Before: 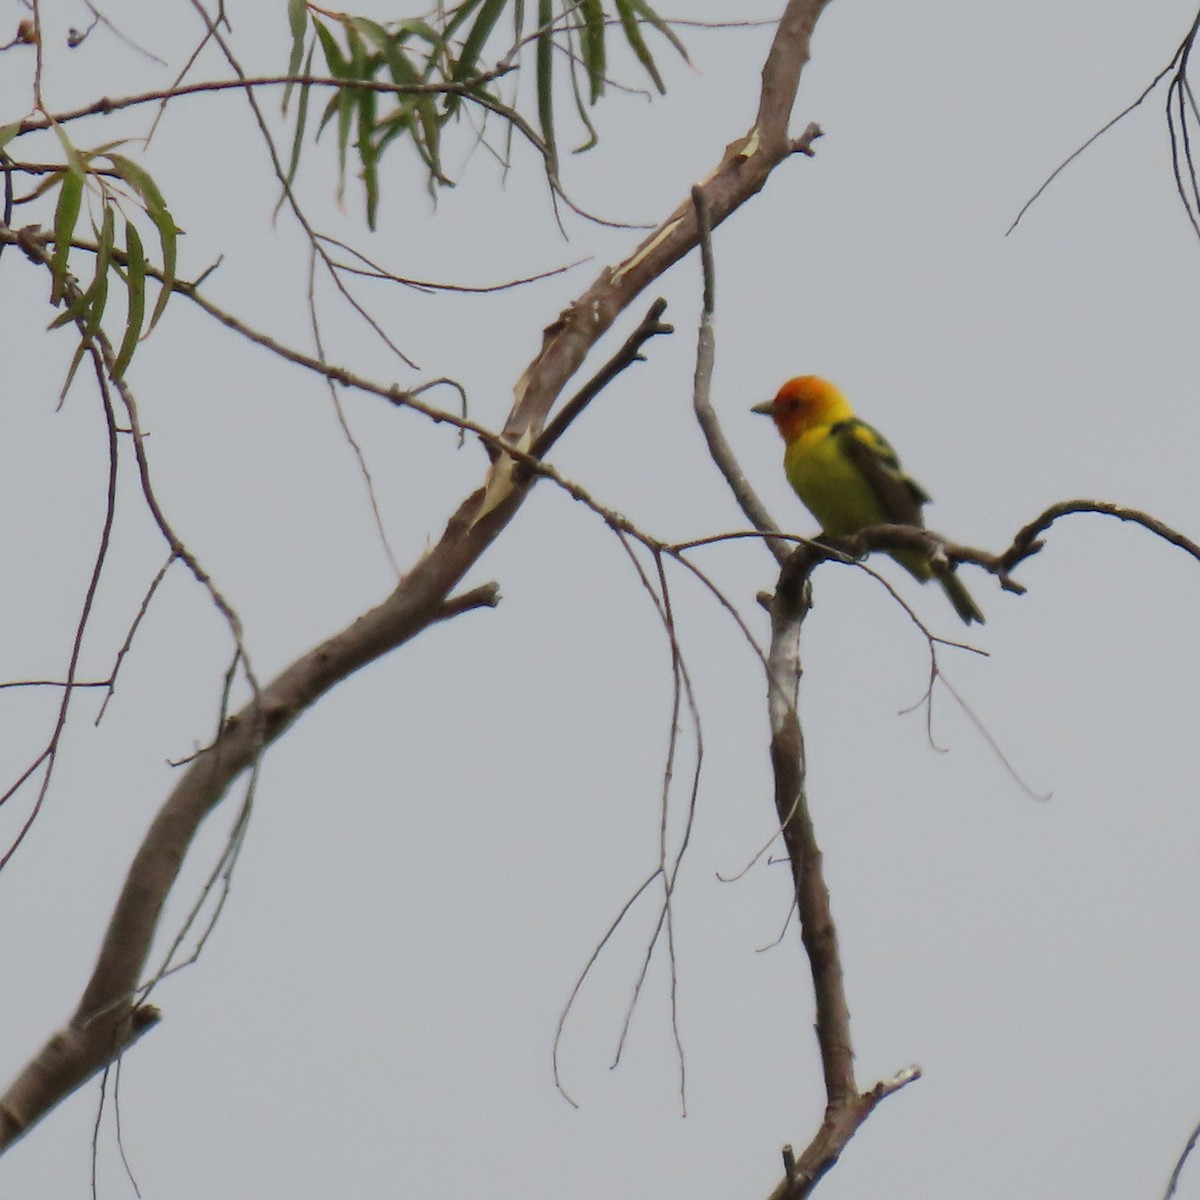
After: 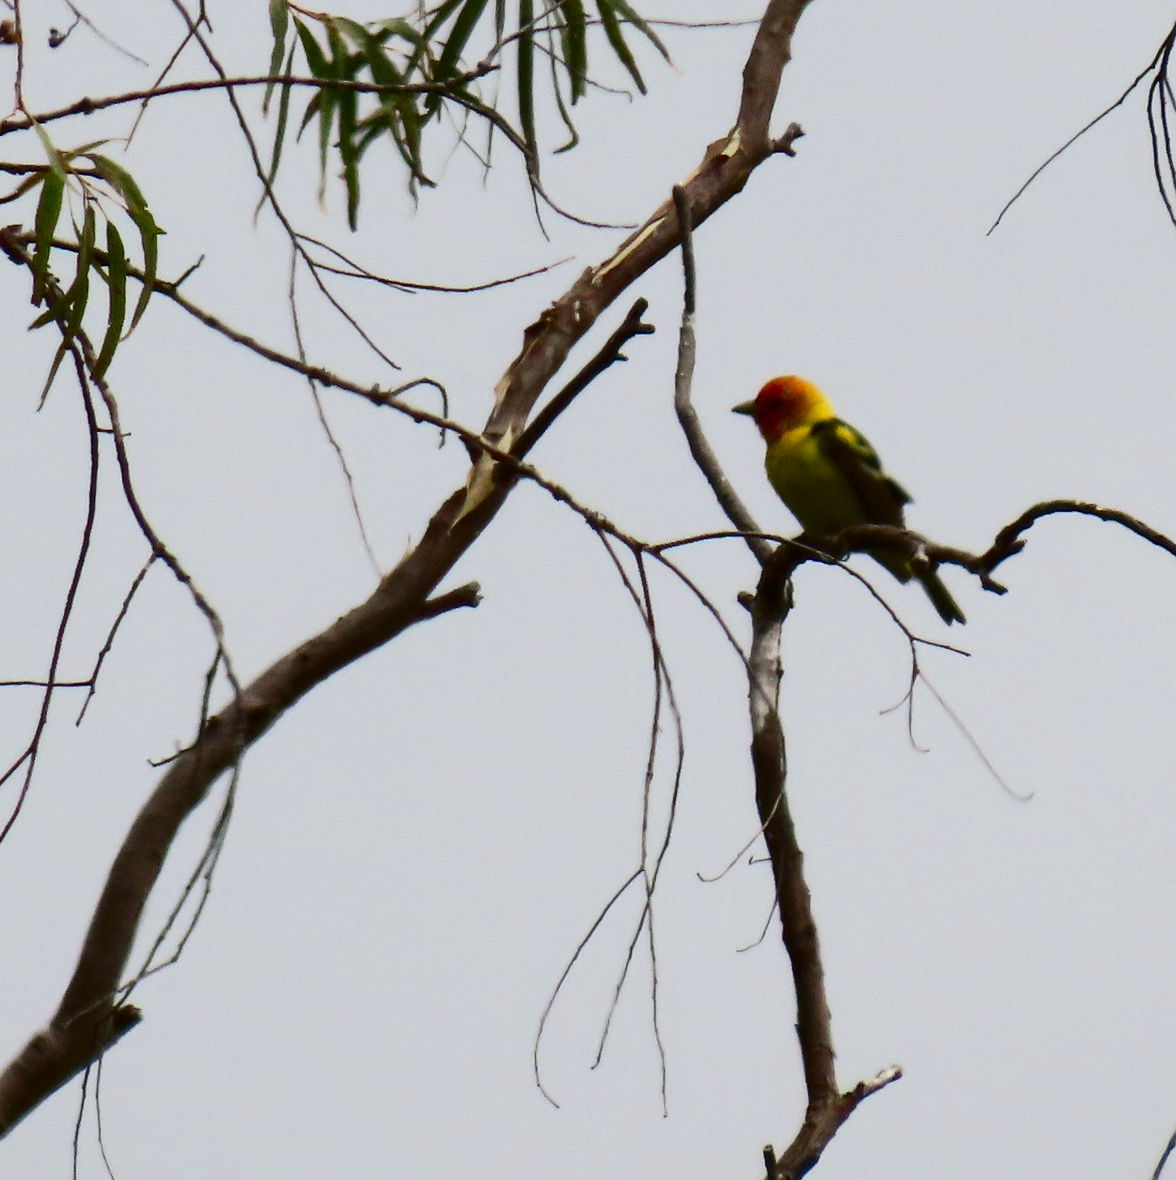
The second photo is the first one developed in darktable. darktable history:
crop: left 1.664%, right 0.288%, bottom 1.597%
contrast brightness saturation: contrast 0.324, brightness -0.067, saturation 0.173
